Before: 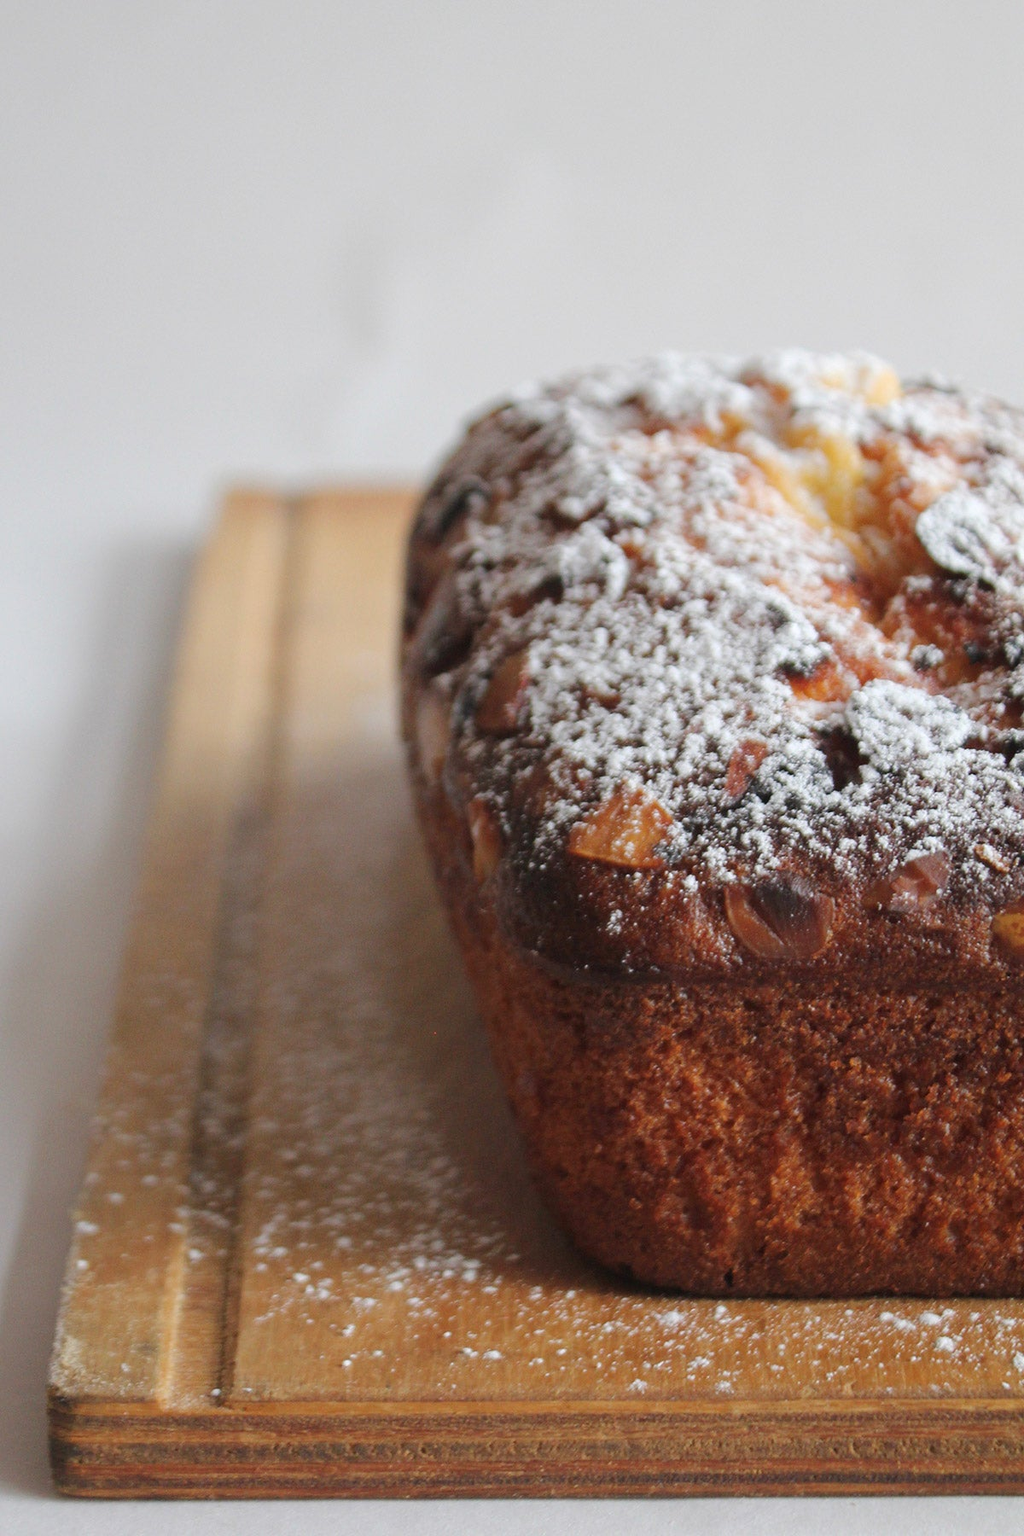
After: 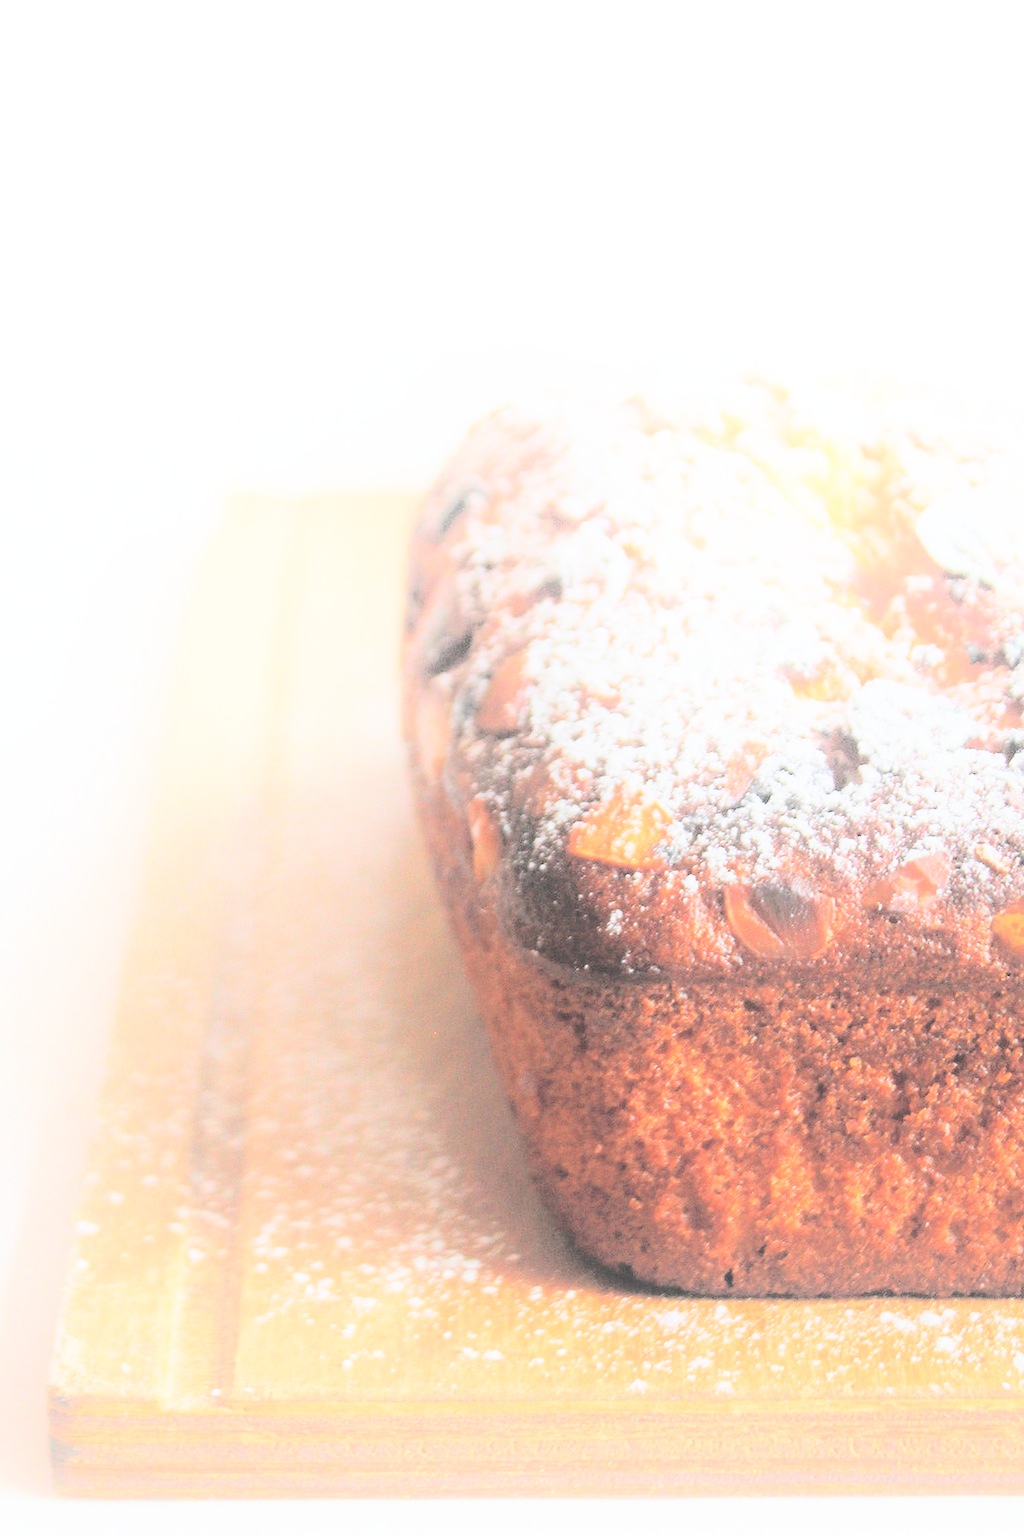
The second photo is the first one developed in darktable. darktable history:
shadows and highlights: highlights 70.7, soften with gaussian
contrast brightness saturation: brightness 1
exposure: black level correction -0.002, exposure 0.54 EV, compensate highlight preservation false
sigmoid: contrast 1.7, skew -0.1, preserve hue 0%, red attenuation 0.1, red rotation 0.035, green attenuation 0.1, green rotation -0.017, blue attenuation 0.15, blue rotation -0.052, base primaries Rec2020
